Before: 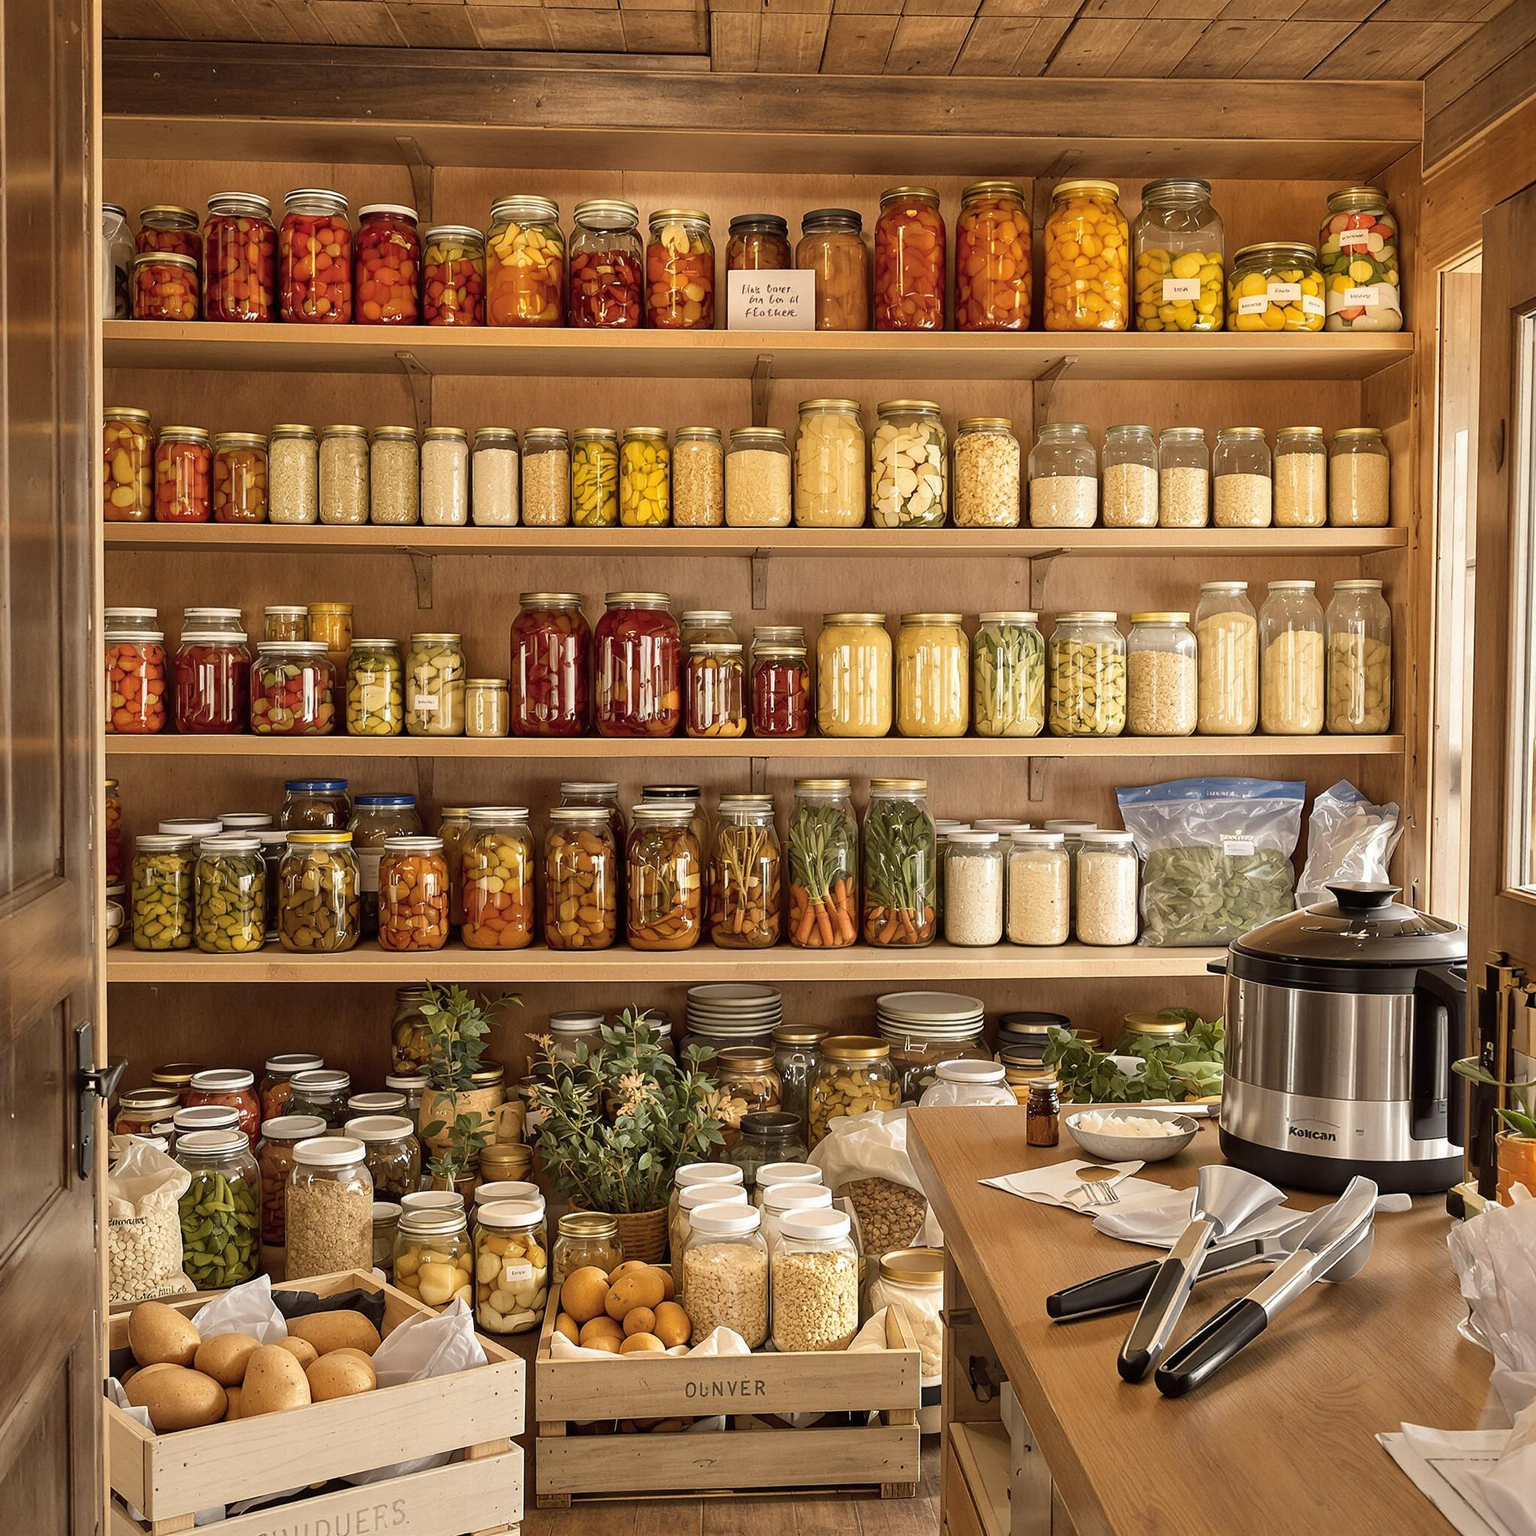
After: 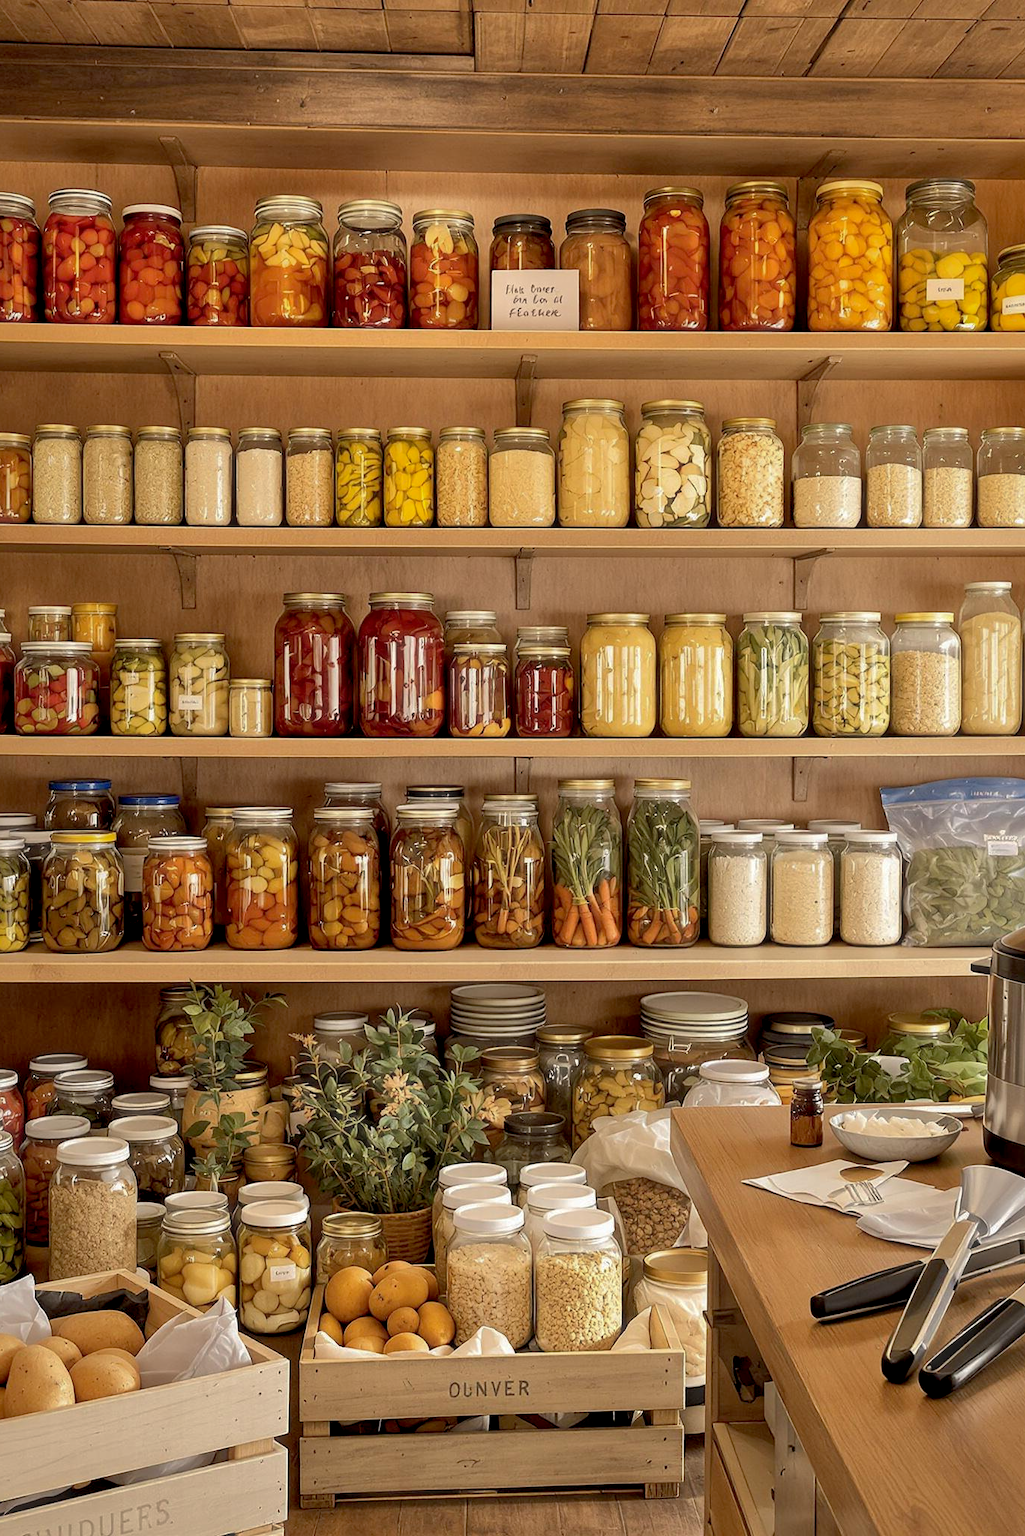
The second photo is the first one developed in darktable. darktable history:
exposure: black level correction 0.009, exposure 0.015 EV, compensate exposure bias true, compensate highlight preservation false
crop: left 15.392%, right 17.837%
shadows and highlights: shadows 39.82, highlights -59.94
haze removal: strength -0.061, compatibility mode true, adaptive false
